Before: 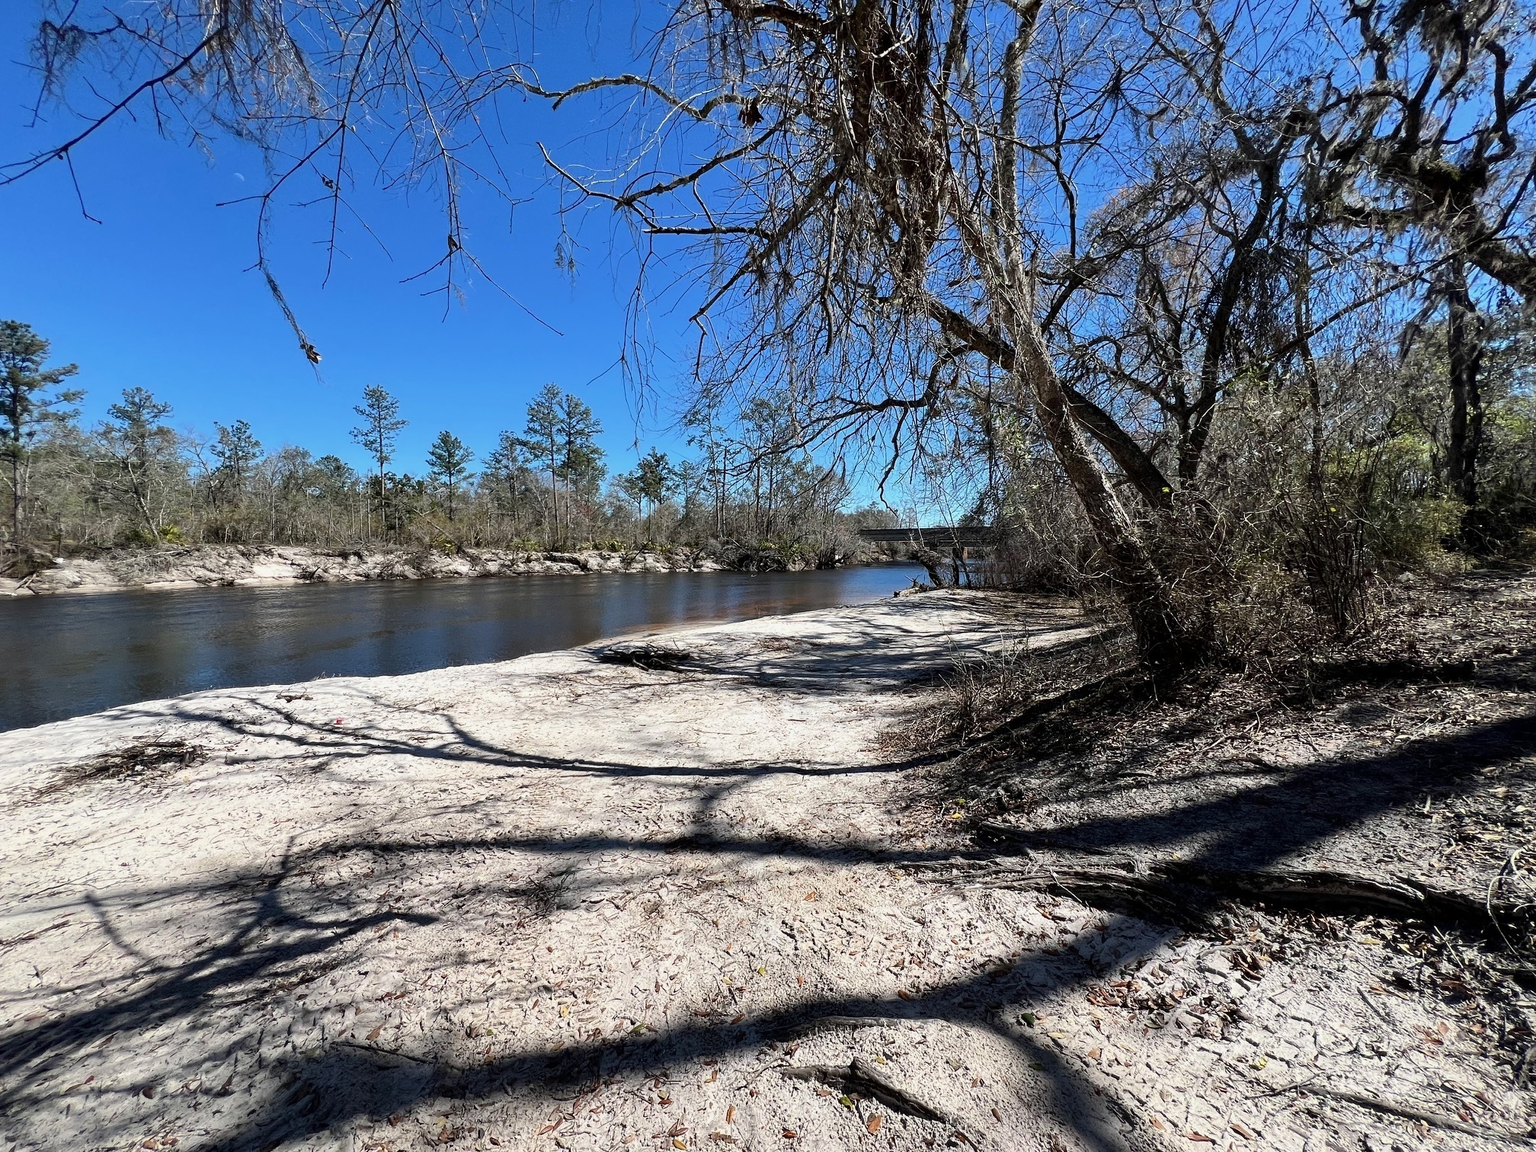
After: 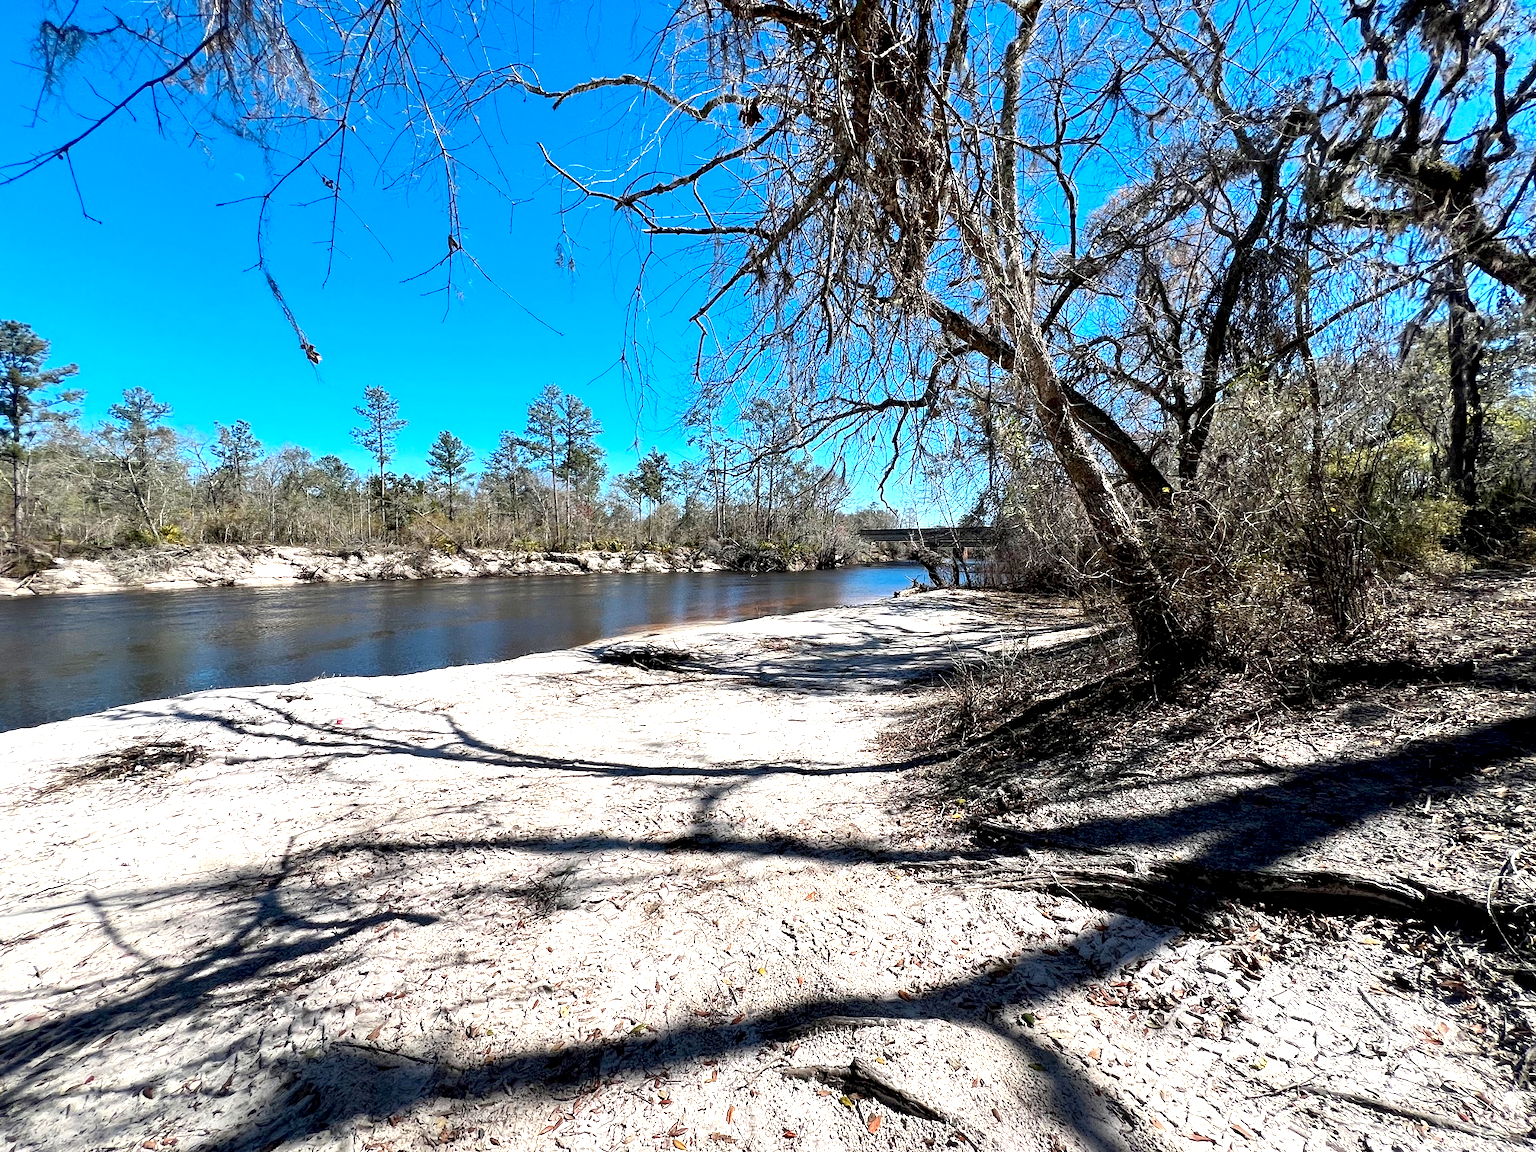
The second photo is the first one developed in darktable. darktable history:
color zones: curves: ch1 [(0.235, 0.558) (0.75, 0.5)]; ch2 [(0.25, 0.462) (0.749, 0.457)]
exposure: black level correction 0, exposure 0.845 EV, compensate highlight preservation false
